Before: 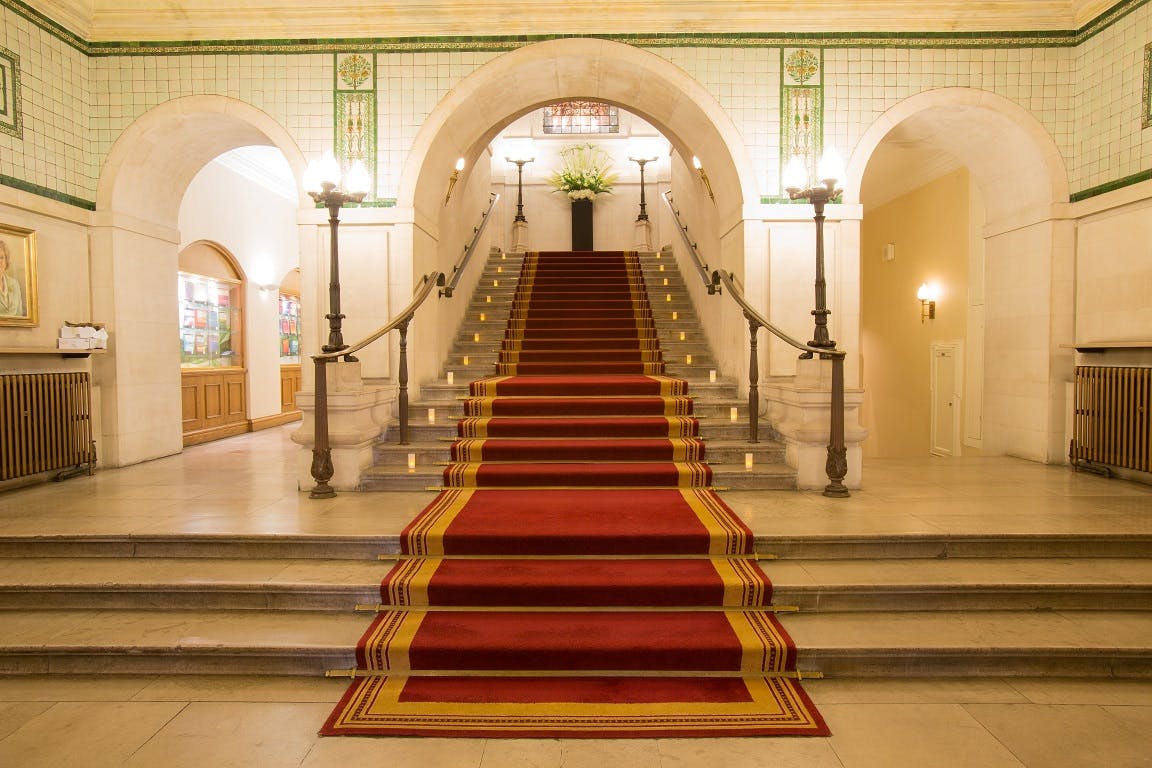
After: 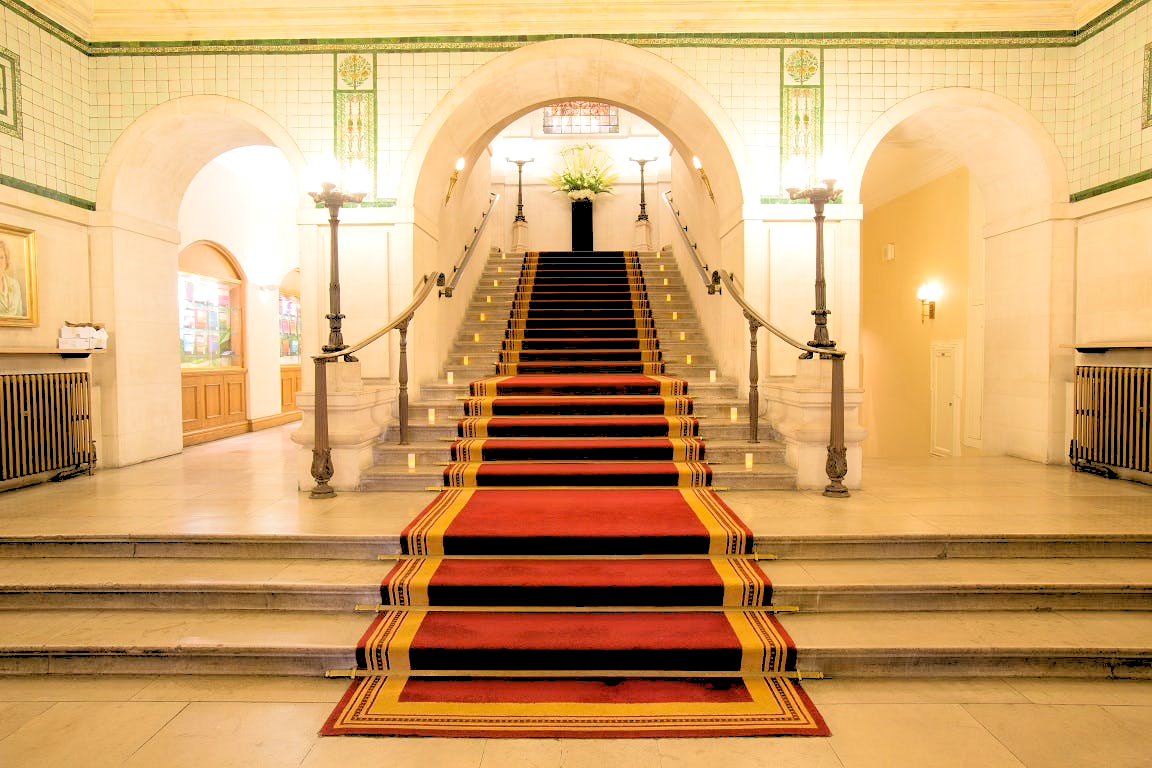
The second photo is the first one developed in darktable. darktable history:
exposure: exposure 0.217 EV, compensate highlight preservation false
rgb levels: levels [[0.027, 0.429, 0.996], [0, 0.5, 1], [0, 0.5, 1]]
